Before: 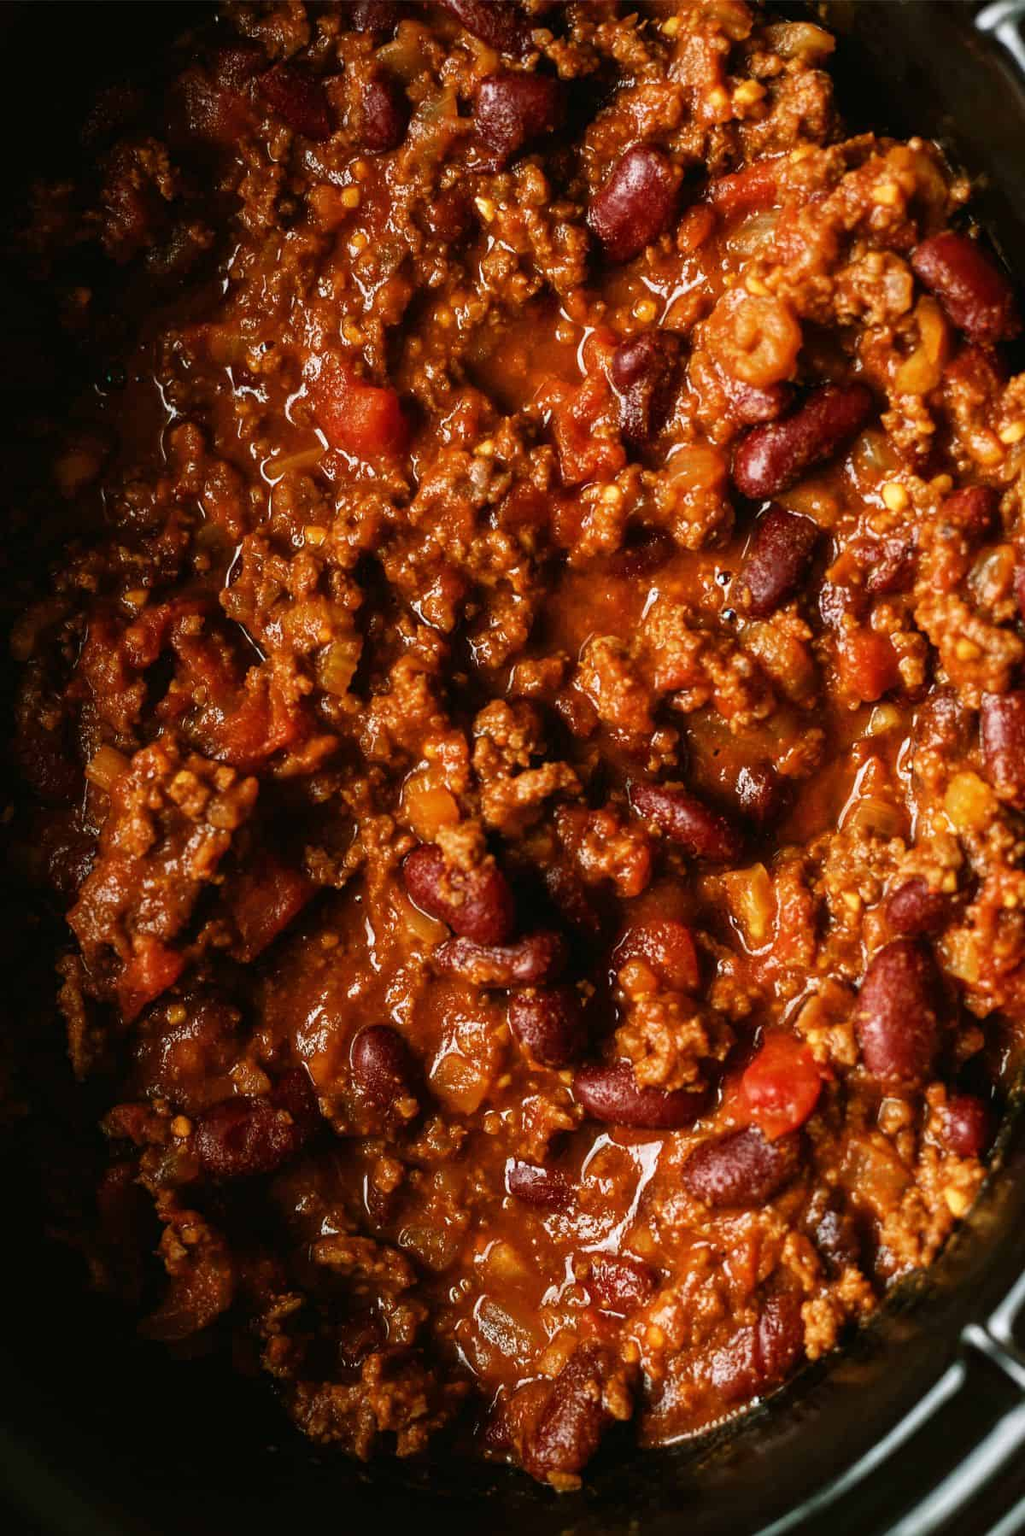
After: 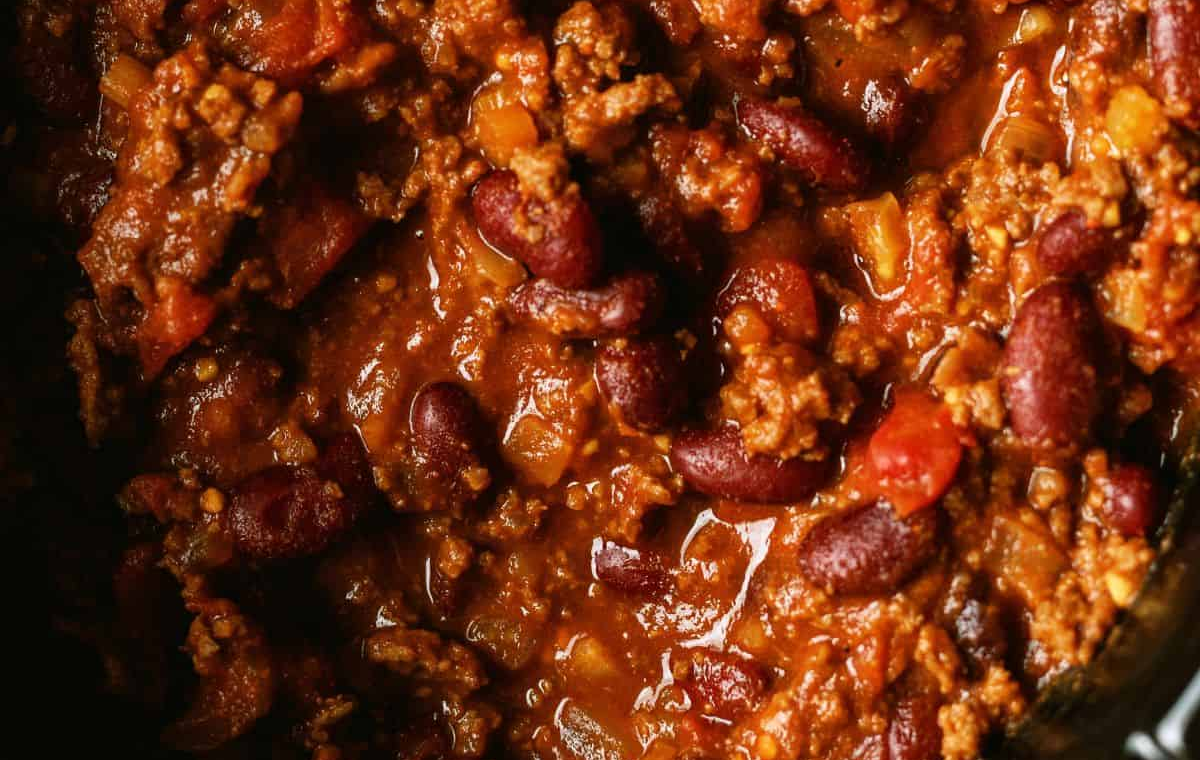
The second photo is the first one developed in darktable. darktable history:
crop: top 45.519%, bottom 12.172%
